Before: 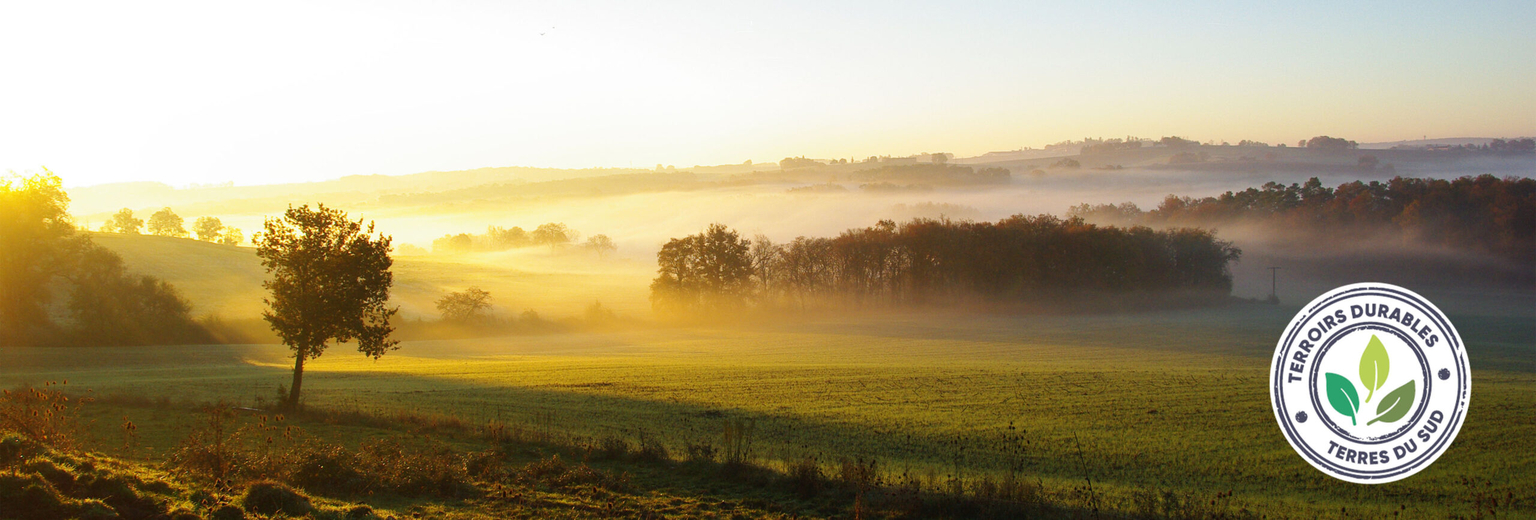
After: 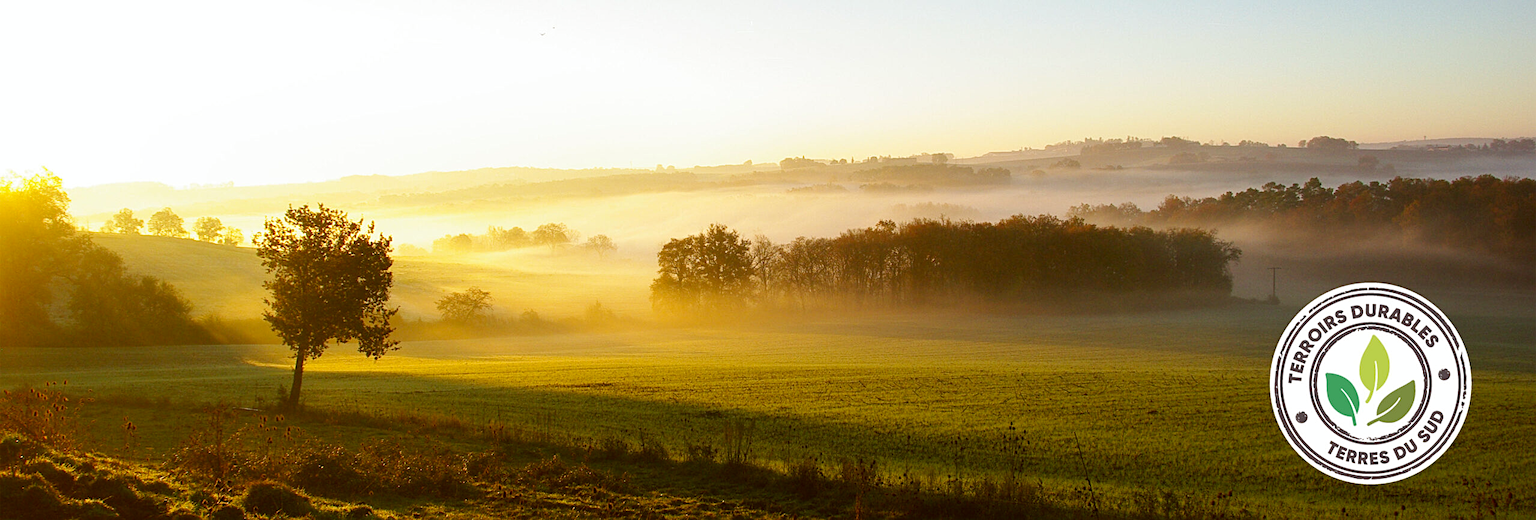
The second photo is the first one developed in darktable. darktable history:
color correction: highlights a* -0.482, highlights b* 0.161, shadows a* 4.66, shadows b* 20.72
sharpen: radius 2.167, amount 0.381, threshold 0
